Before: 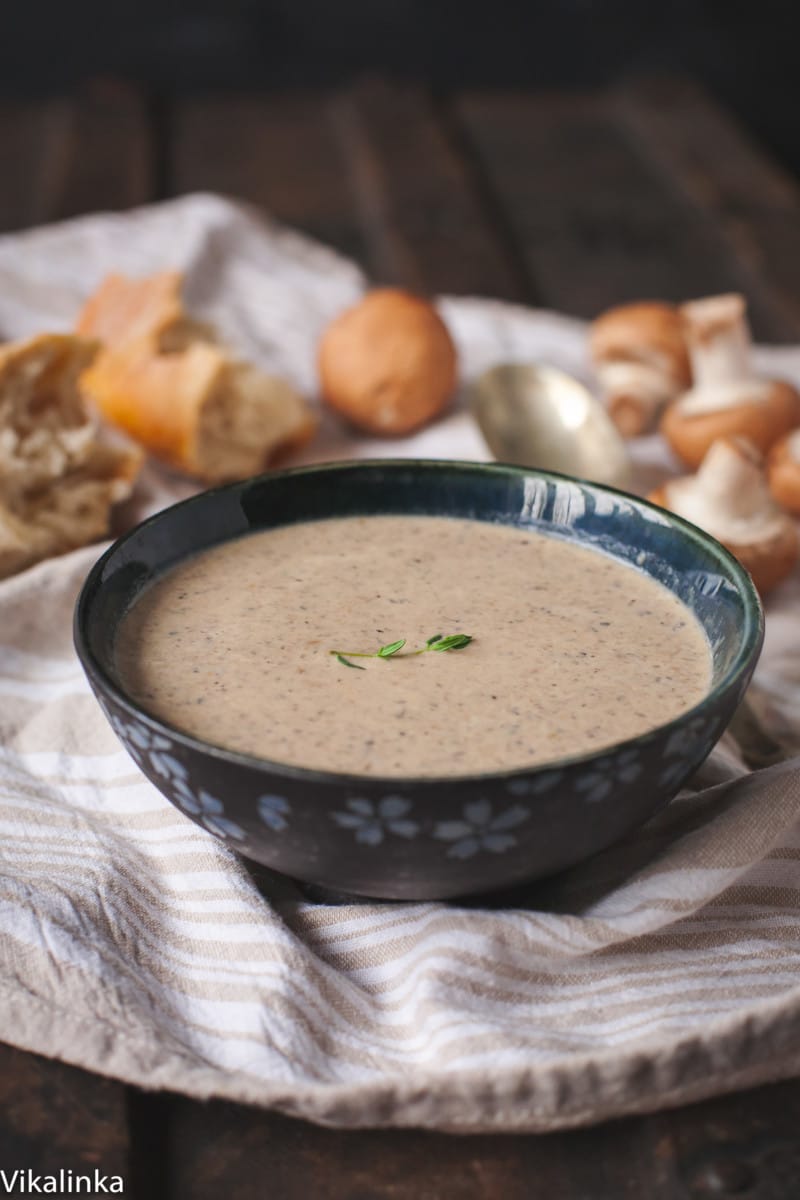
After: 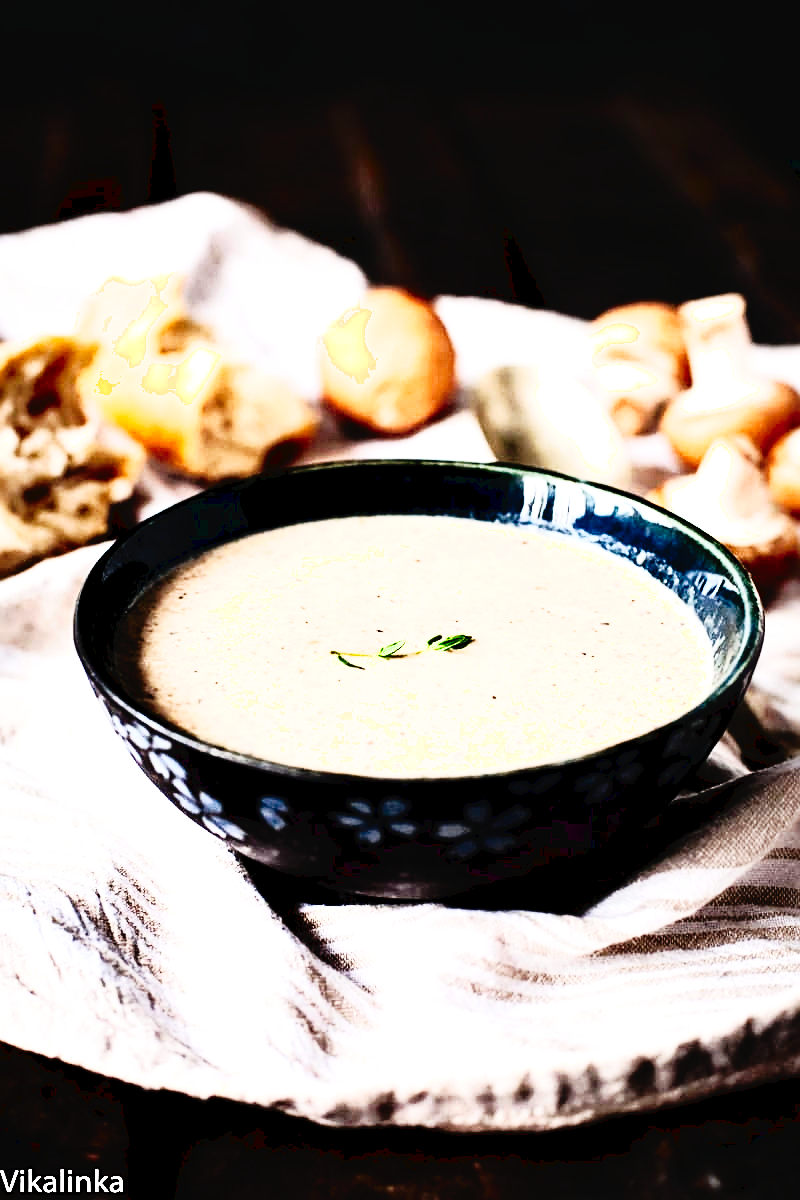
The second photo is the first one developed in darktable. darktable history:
contrast equalizer: octaves 7, y [[0.6 ×6], [0.55 ×6], [0 ×6], [0 ×6], [0 ×6]]
tone equalizer: -8 EV -1.09 EV, -7 EV -0.999 EV, -6 EV -0.87 EV, -5 EV -0.598 EV, -3 EV 0.602 EV, -2 EV 0.859 EV, -1 EV 1 EV, +0 EV 1.05 EV, mask exposure compensation -0.51 EV
shadows and highlights: shadows -62.35, white point adjustment -5.22, highlights 60.29
tone curve: curves: ch0 [(0, 0) (0.003, 0.075) (0.011, 0.079) (0.025, 0.079) (0.044, 0.082) (0.069, 0.085) (0.1, 0.089) (0.136, 0.096) (0.177, 0.105) (0.224, 0.14) (0.277, 0.202) (0.335, 0.304) (0.399, 0.417) (0.468, 0.521) (0.543, 0.636) (0.623, 0.726) (0.709, 0.801) (0.801, 0.878) (0.898, 0.927) (1, 1)], preserve colors none
sharpen: on, module defaults
